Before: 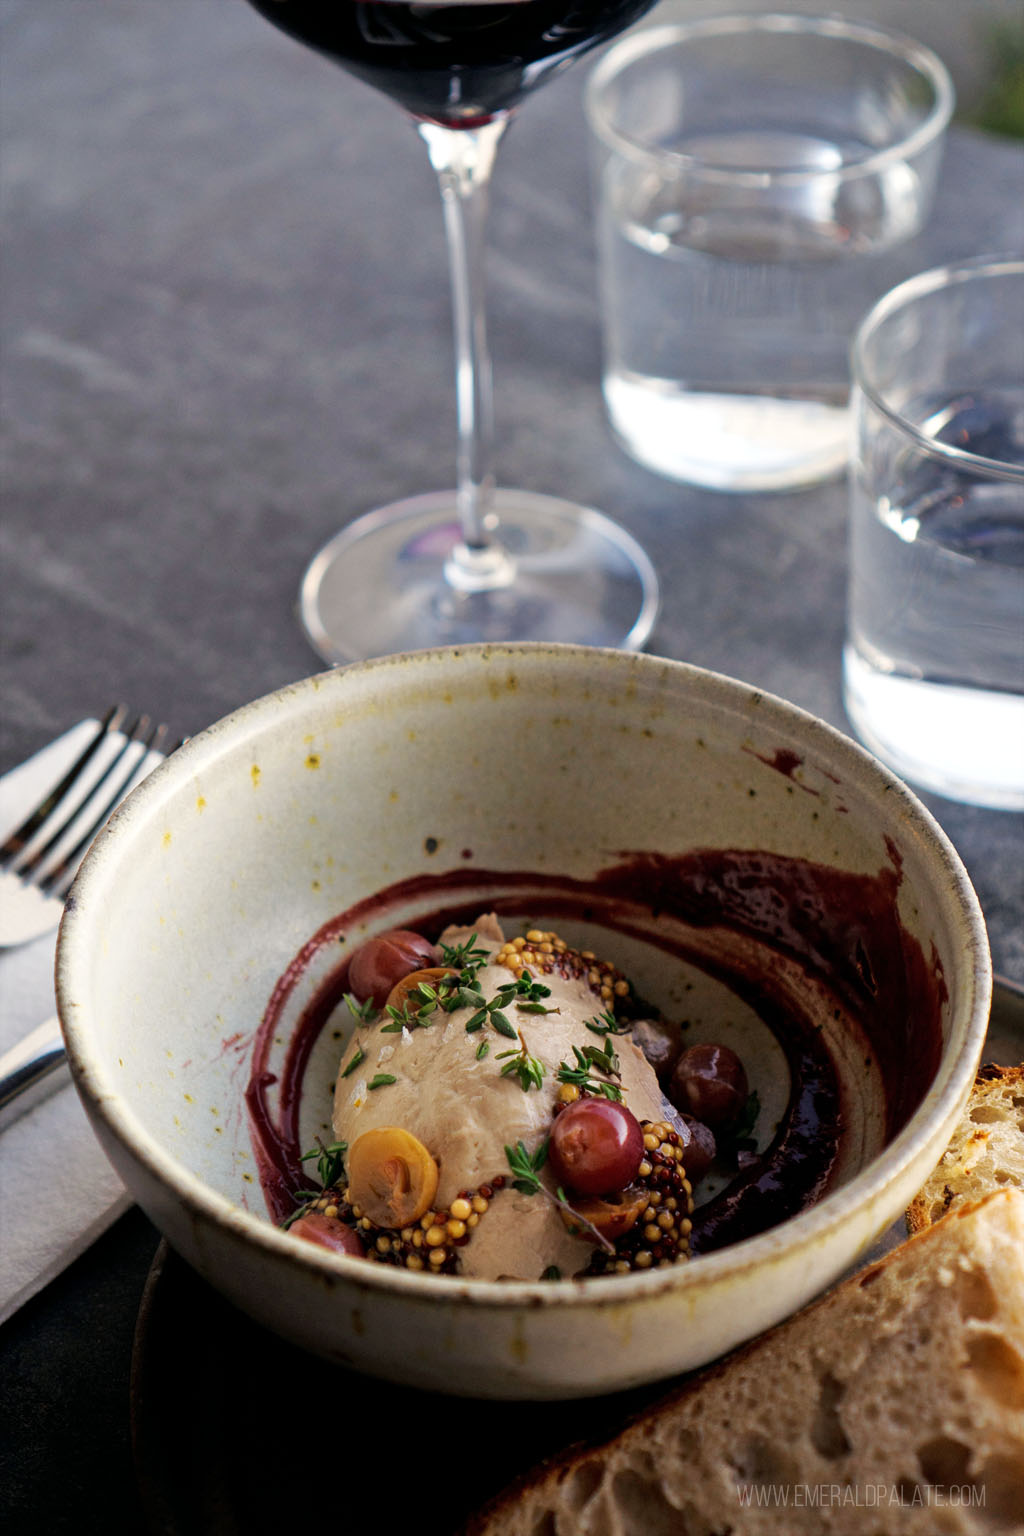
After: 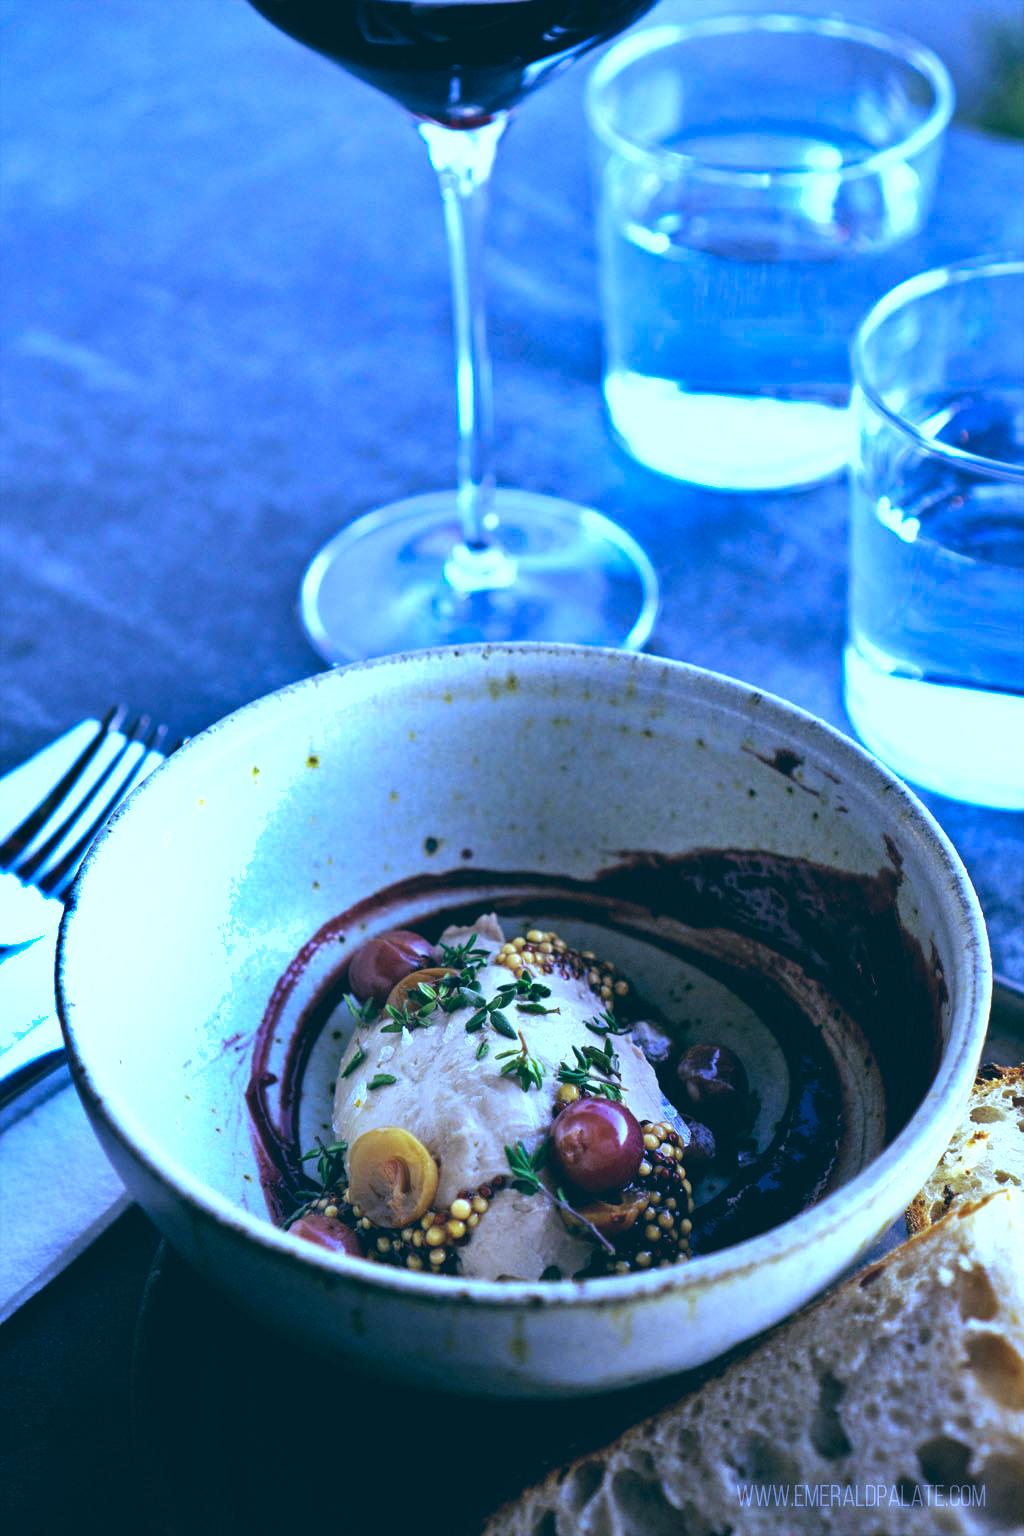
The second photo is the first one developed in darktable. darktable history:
color balance: lift [1.016, 0.983, 1, 1.017], gamma [0.958, 1, 1, 1], gain [0.981, 1.007, 0.993, 1.002], input saturation 118.26%, contrast 13.43%, contrast fulcrum 21.62%, output saturation 82.76%
exposure: exposure 0.6 EV, compensate highlight preservation false
color calibration: illuminant as shot in camera, x 0.358, y 0.373, temperature 4628.91 K
white balance: red 0.766, blue 1.537
shadows and highlights: shadows 12, white point adjustment 1.2, soften with gaussian
